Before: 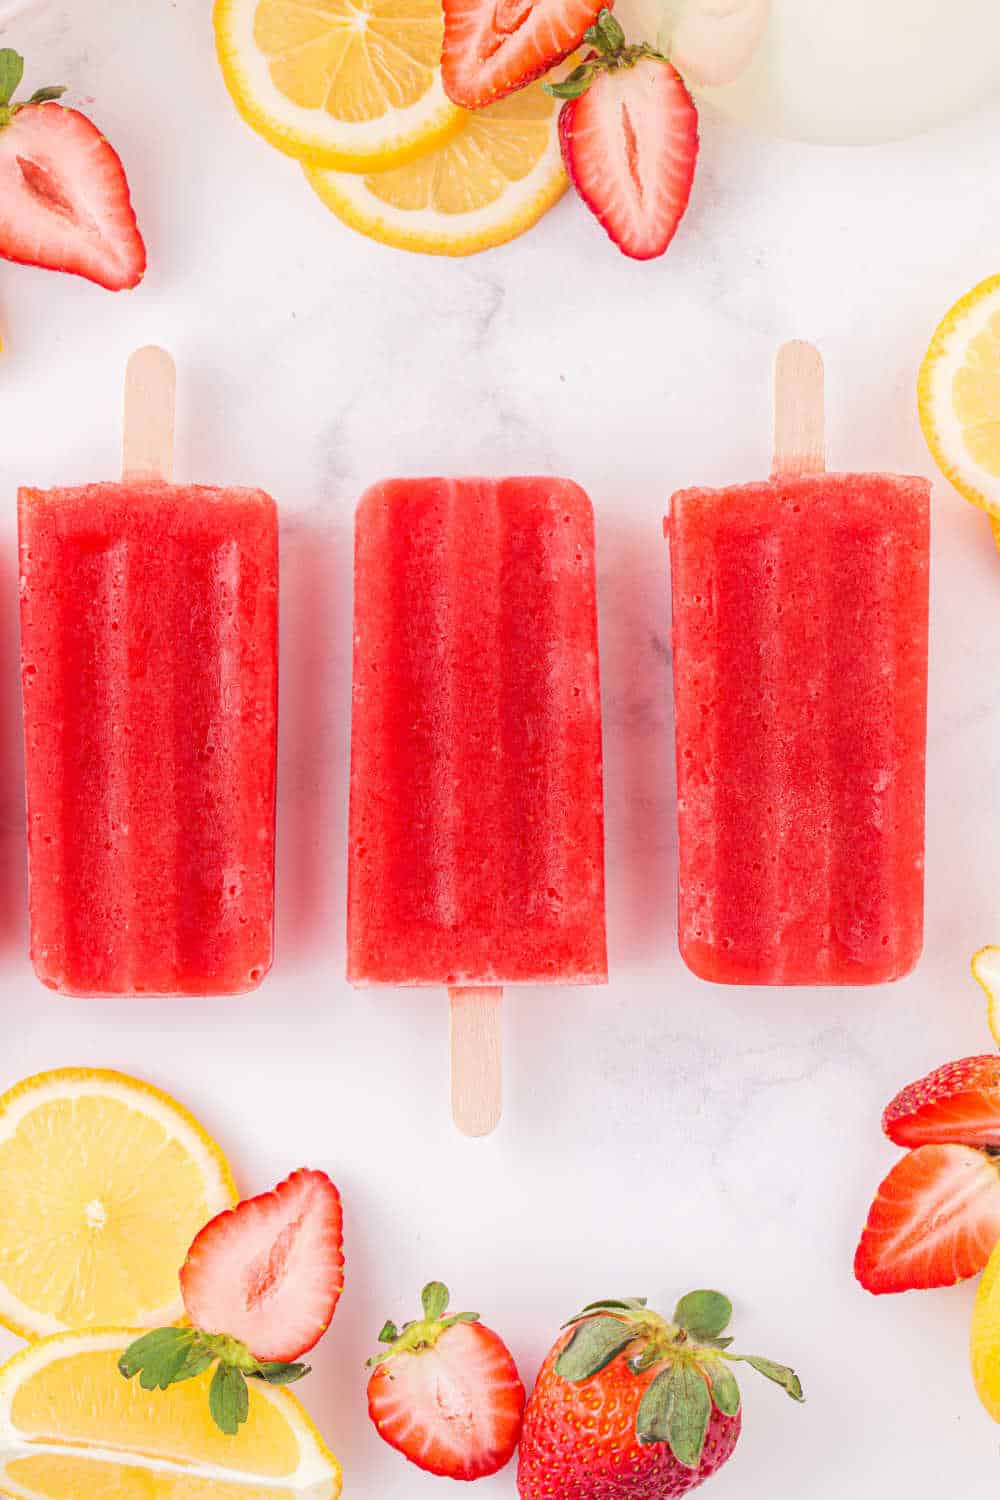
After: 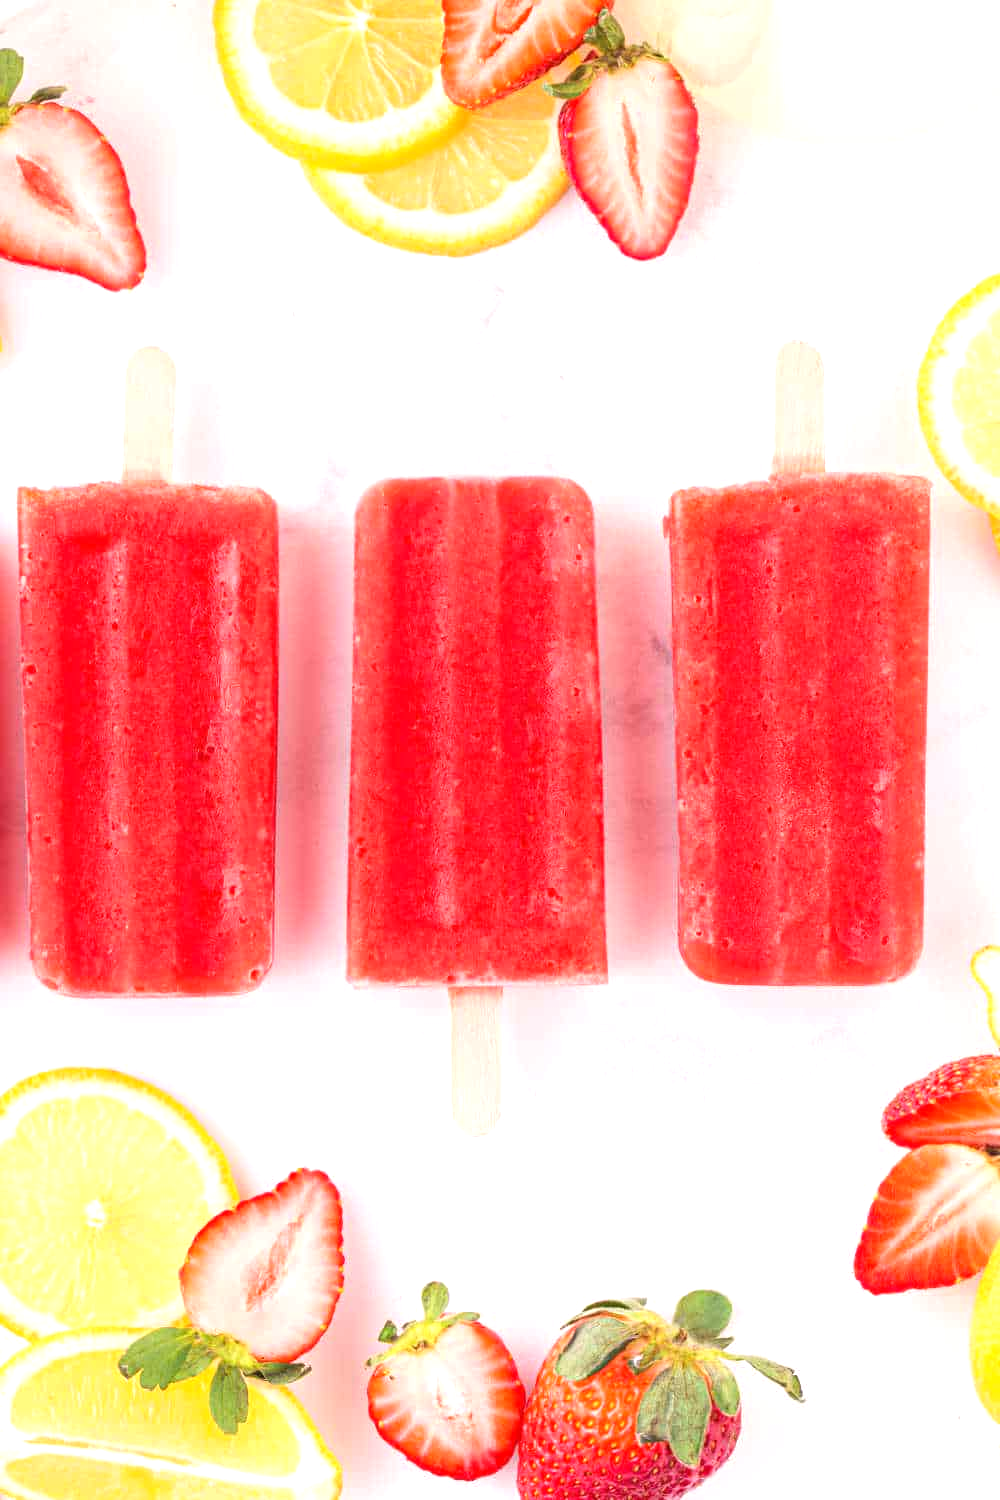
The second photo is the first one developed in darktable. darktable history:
exposure: exposure 0.551 EV, compensate exposure bias true, compensate highlight preservation false
